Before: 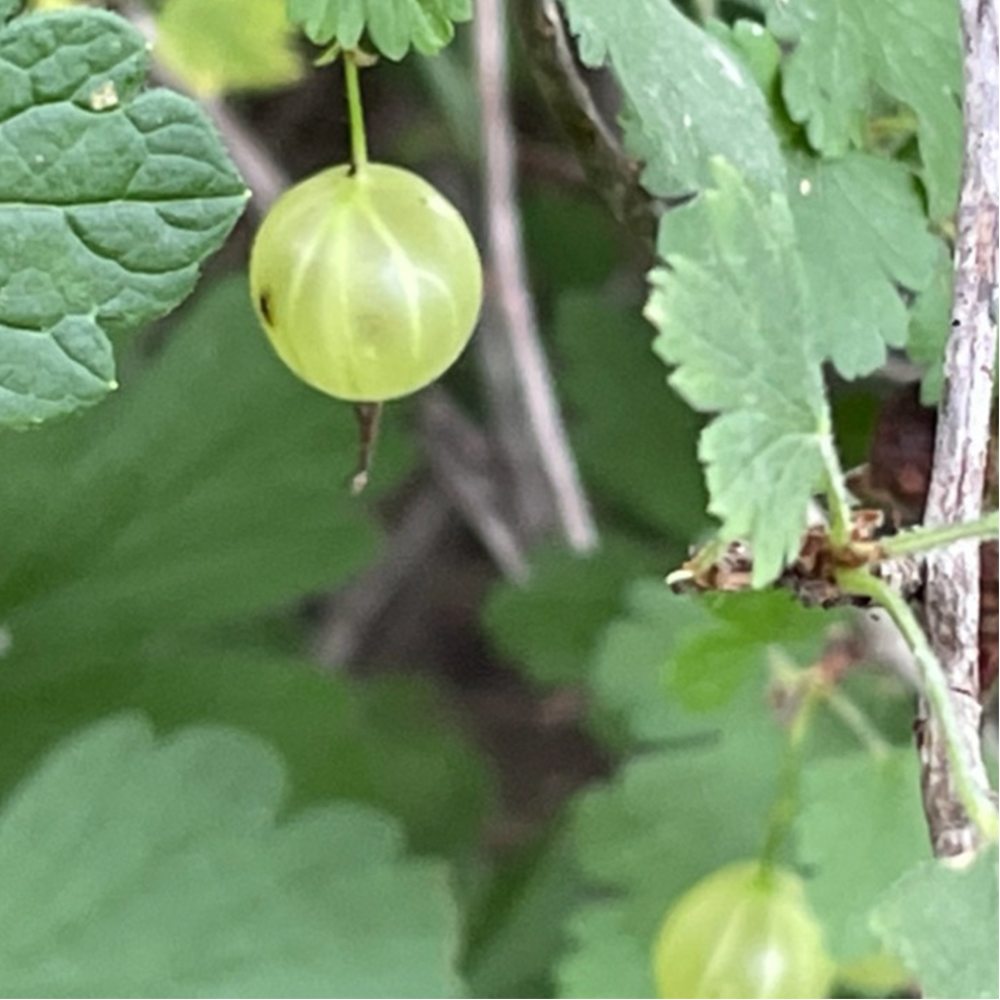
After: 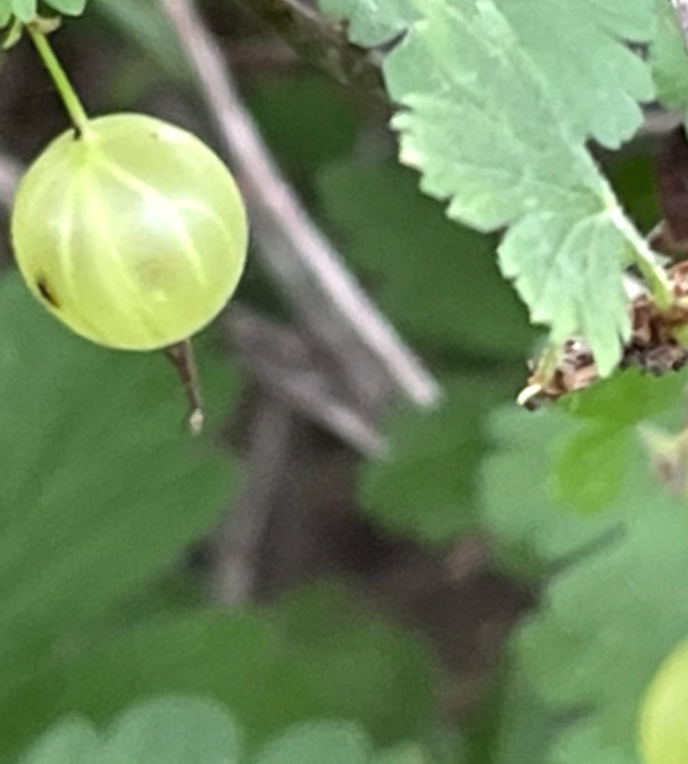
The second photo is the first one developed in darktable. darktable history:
crop and rotate: angle 21.18°, left 6.915%, right 4.053%, bottom 1.136%
exposure: exposure 0.201 EV, compensate highlight preservation false
color zones: curves: ch1 [(0, 0.469) (0.001, 0.469) (0.12, 0.446) (0.248, 0.469) (0.5, 0.5) (0.748, 0.5) (0.999, 0.469) (1, 0.469)]
